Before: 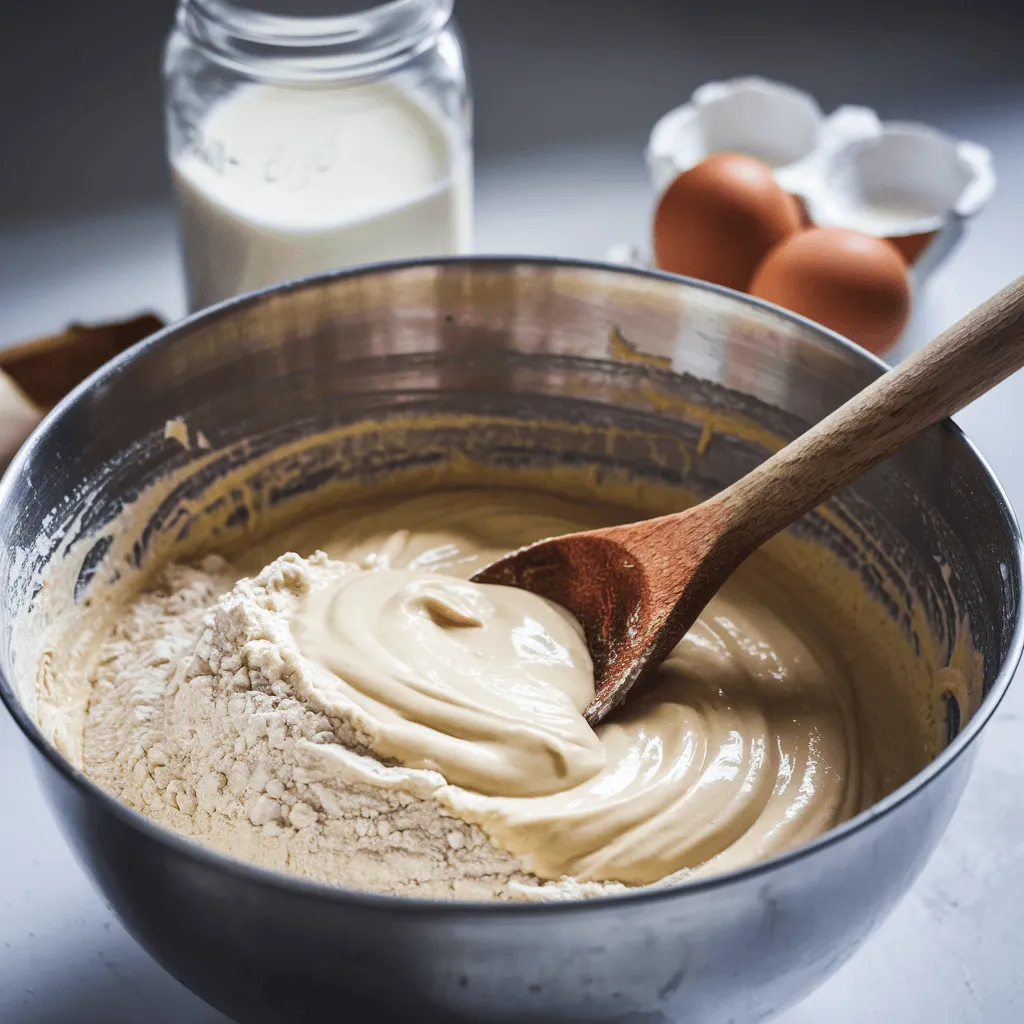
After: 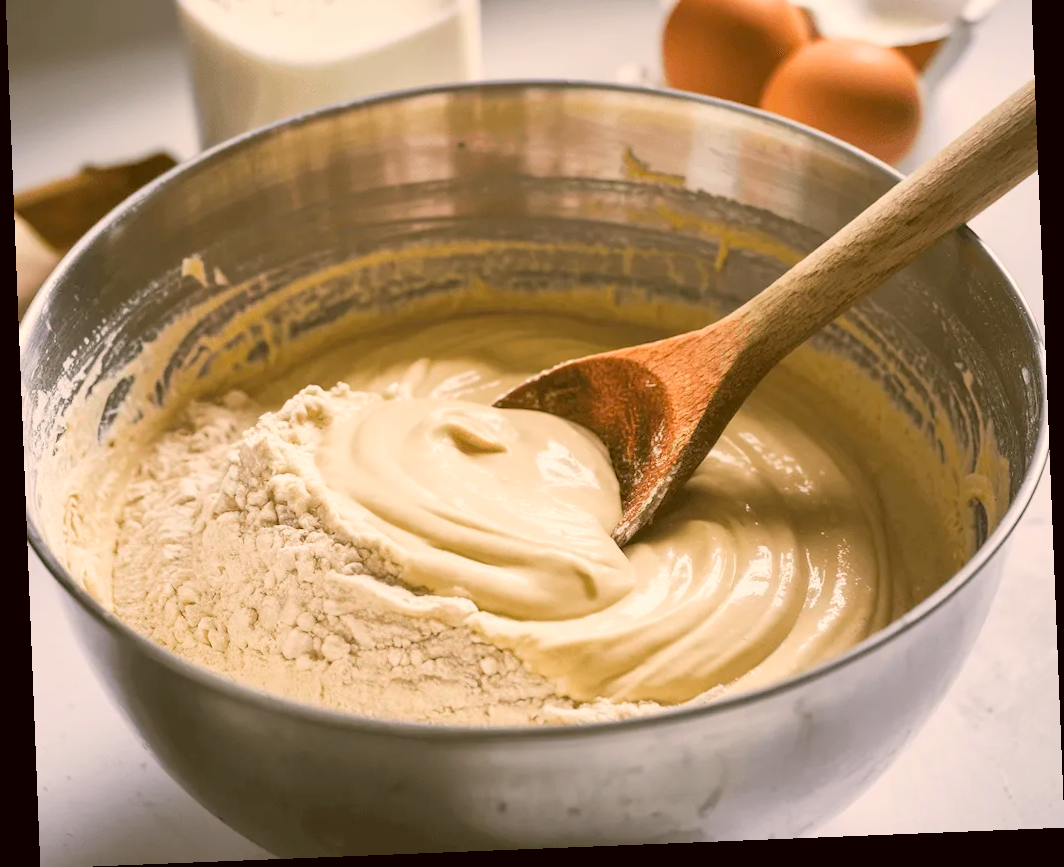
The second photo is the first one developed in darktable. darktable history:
color correction: highlights a* 8.98, highlights b* 15.09, shadows a* -0.49, shadows b* 26.52
crop and rotate: top 18.507%
rotate and perspective: rotation -2.29°, automatic cropping off
color balance rgb: perceptual saturation grading › global saturation 10%, global vibrance 10%
color zones: curves: ch0 [(0, 0.5) (0.143, 0.5) (0.286, 0.456) (0.429, 0.5) (0.571, 0.5) (0.714, 0.5) (0.857, 0.5) (1, 0.5)]; ch1 [(0, 0.5) (0.143, 0.5) (0.286, 0.422) (0.429, 0.5) (0.571, 0.5) (0.714, 0.5) (0.857, 0.5) (1, 0.5)]
contrast brightness saturation: brightness 0.28
